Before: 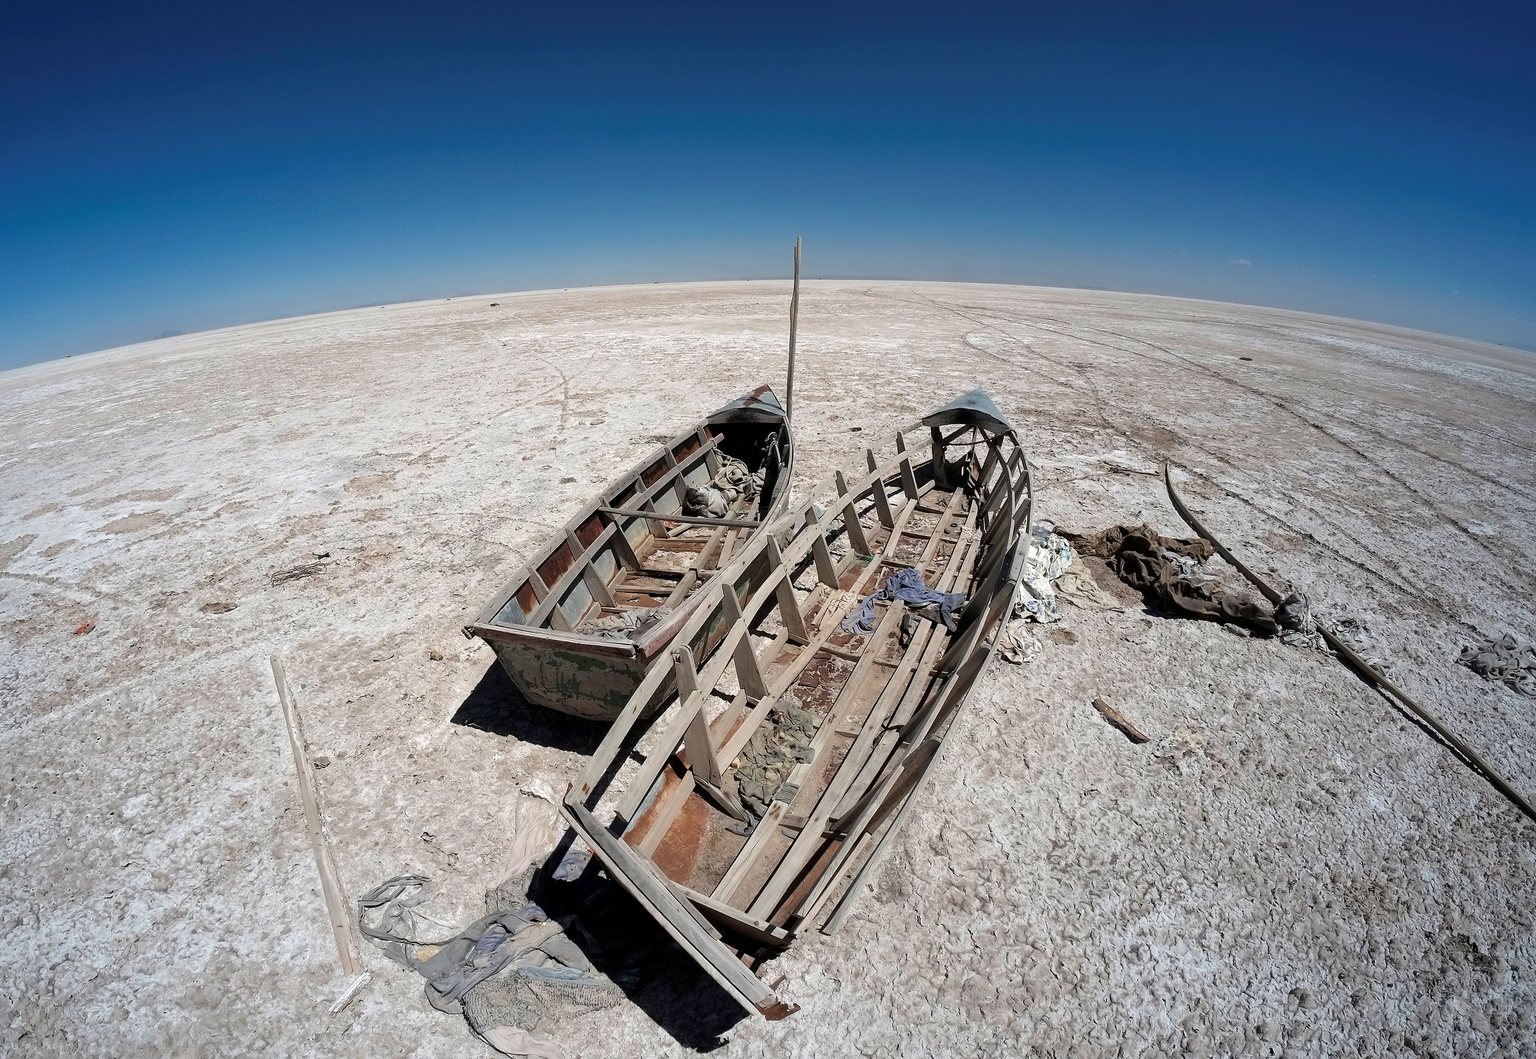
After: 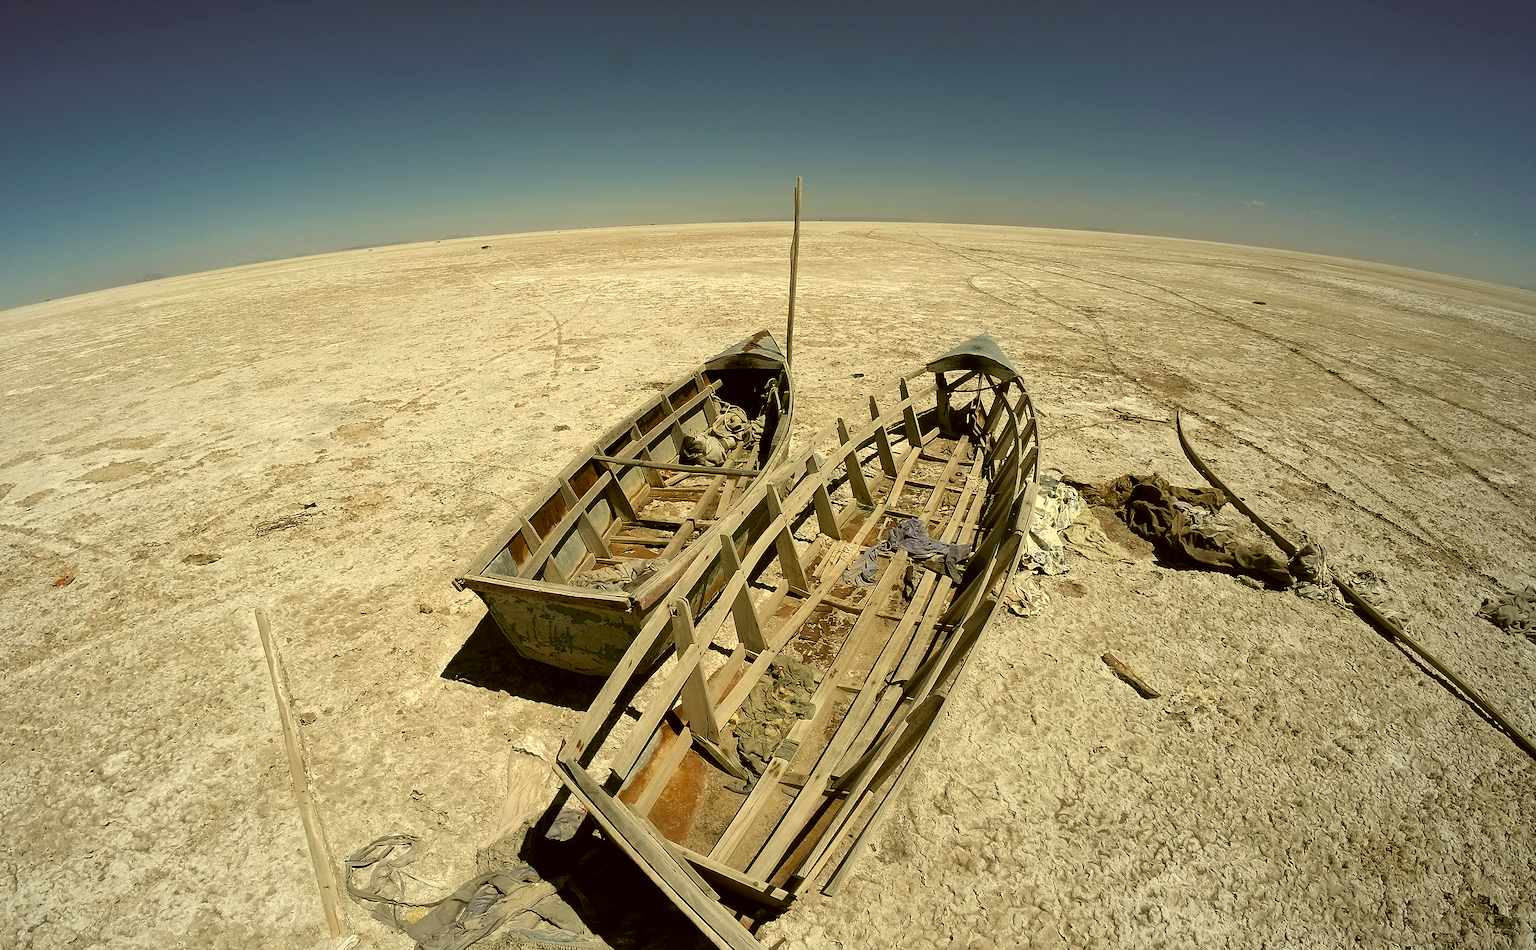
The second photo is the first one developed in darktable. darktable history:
color correction: highlights a* 0.162, highlights b* 29.53, shadows a* -0.162, shadows b* 21.09
crop: left 1.507%, top 6.147%, right 1.379%, bottom 6.637%
sharpen: amount 0.2
